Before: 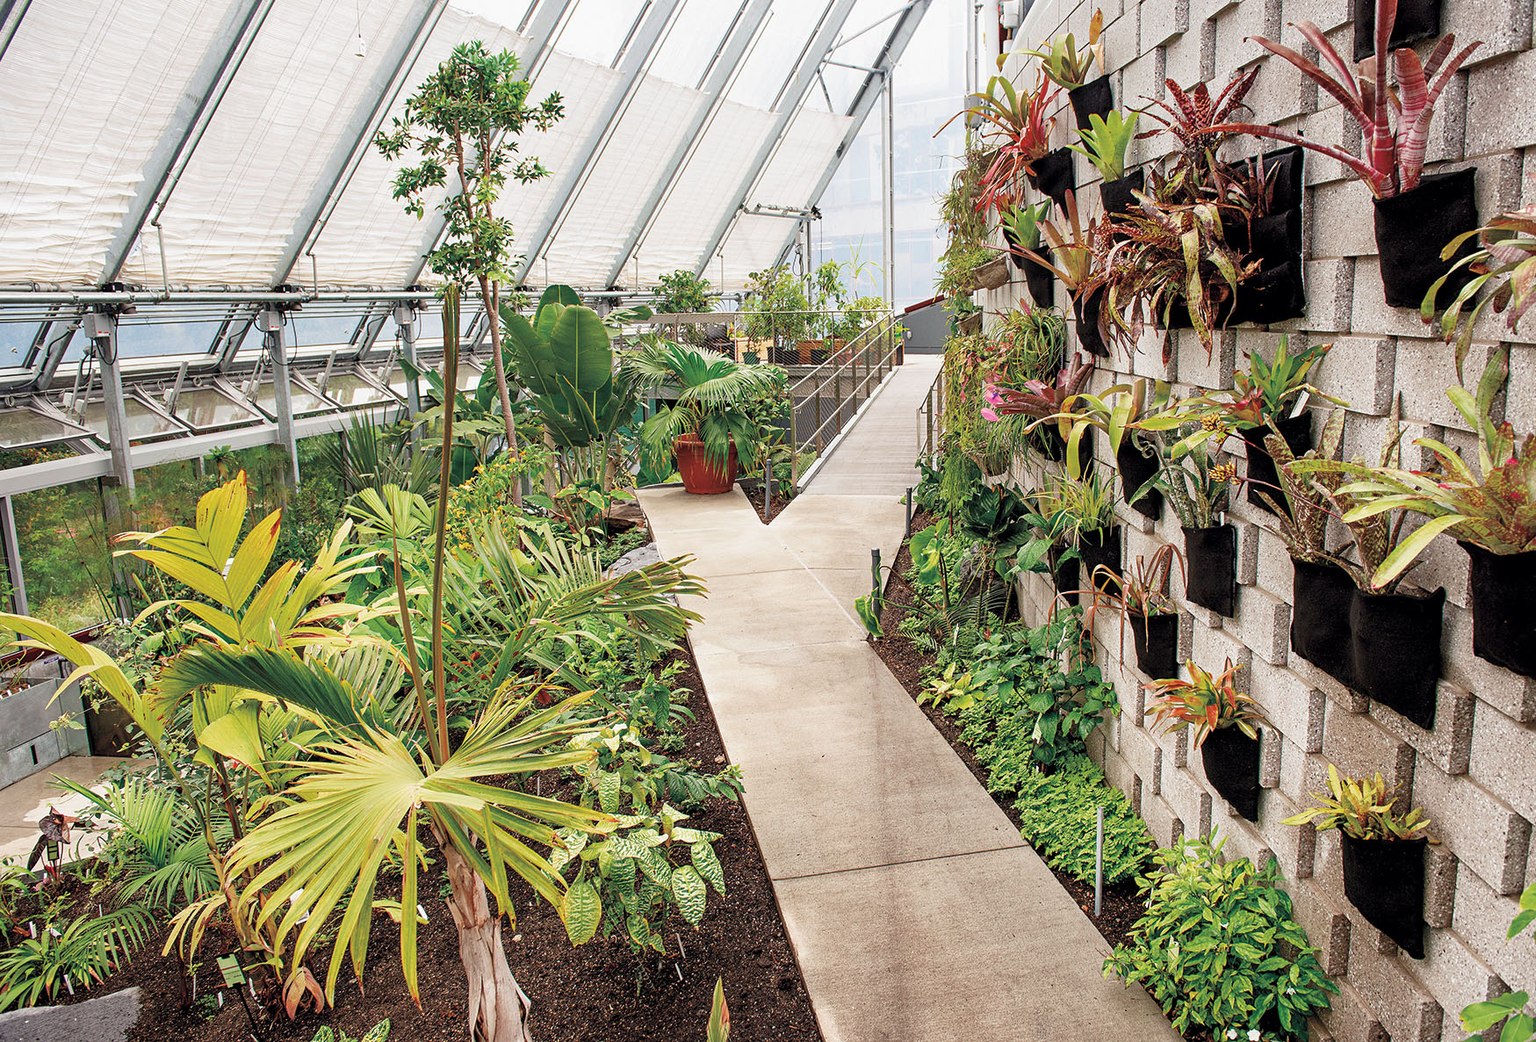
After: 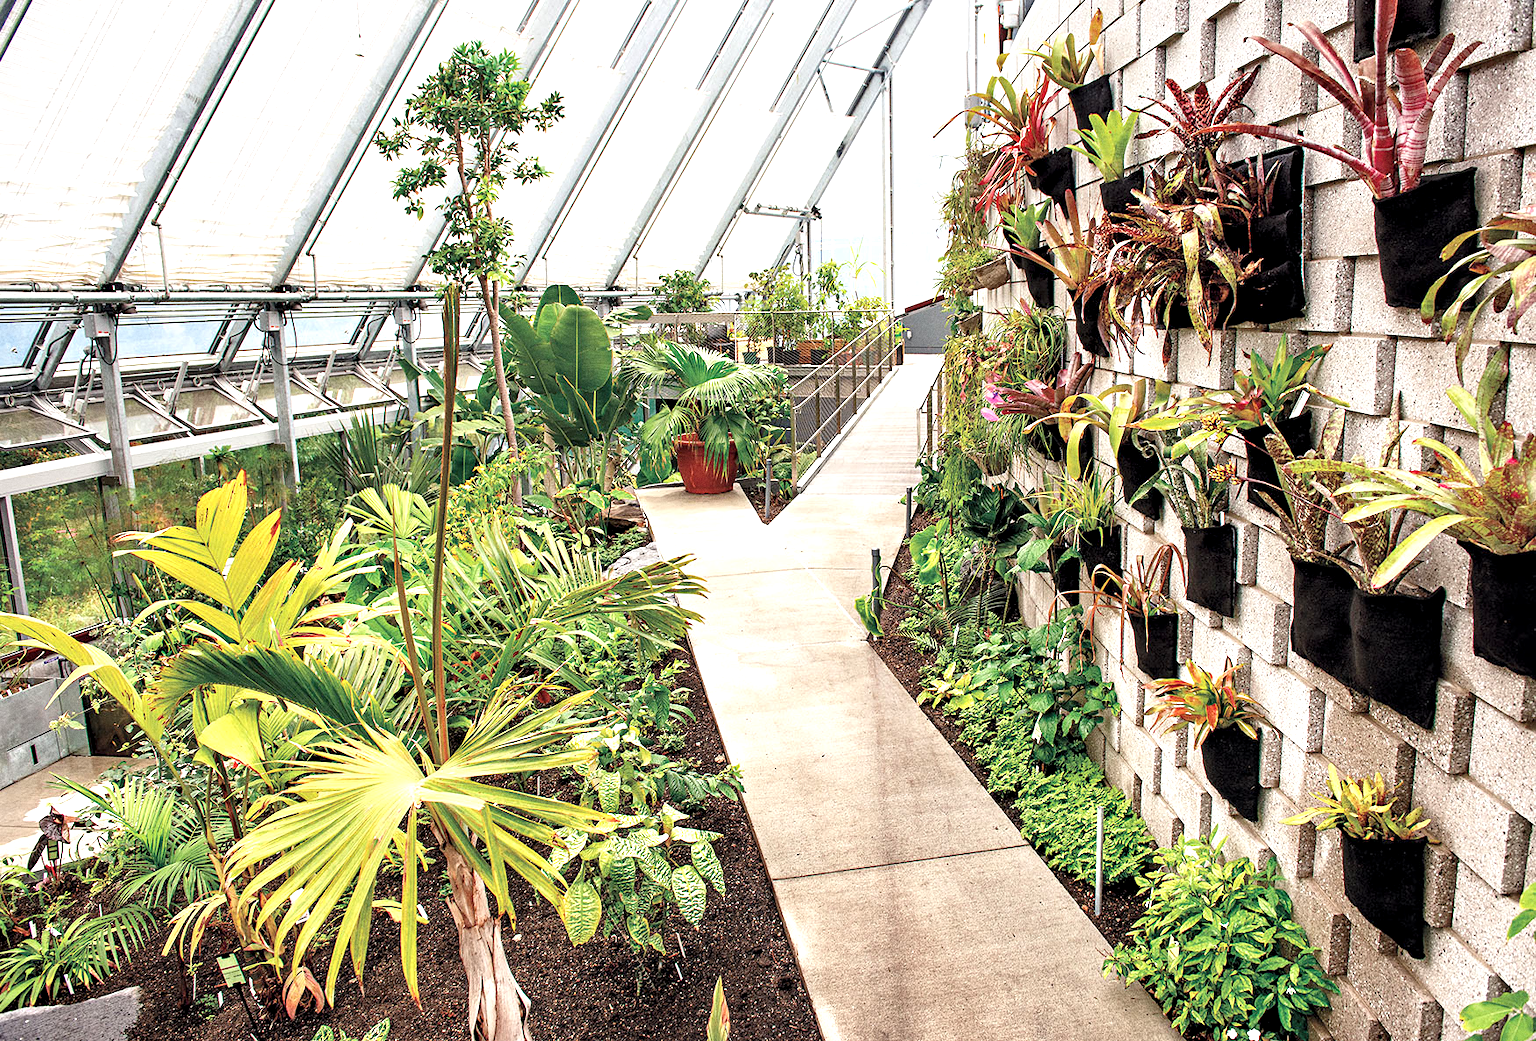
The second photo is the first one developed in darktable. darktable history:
grain: on, module defaults
exposure: black level correction 0, exposure 0.6 EV, compensate highlight preservation false
contrast equalizer: y [[0.524, 0.538, 0.547, 0.548, 0.538, 0.524], [0.5 ×6], [0.5 ×6], [0 ×6], [0 ×6]]
